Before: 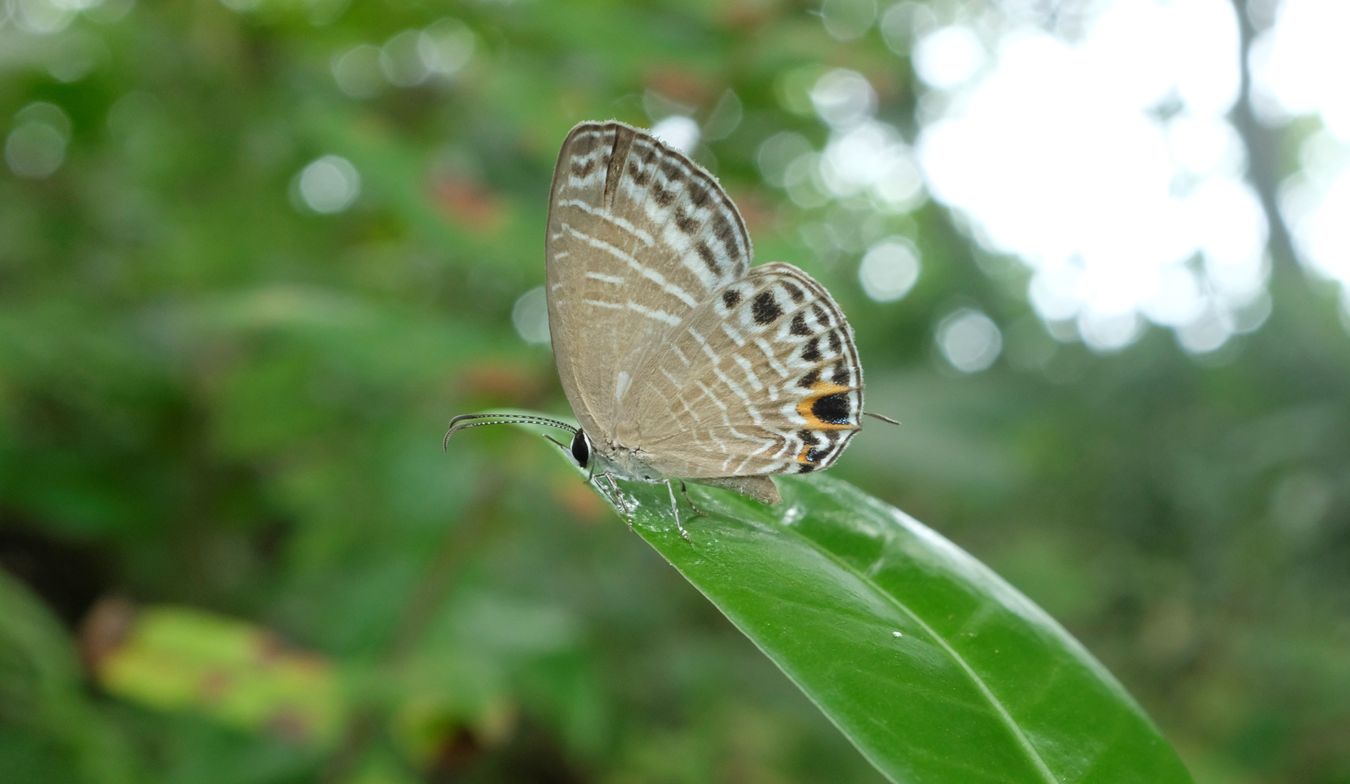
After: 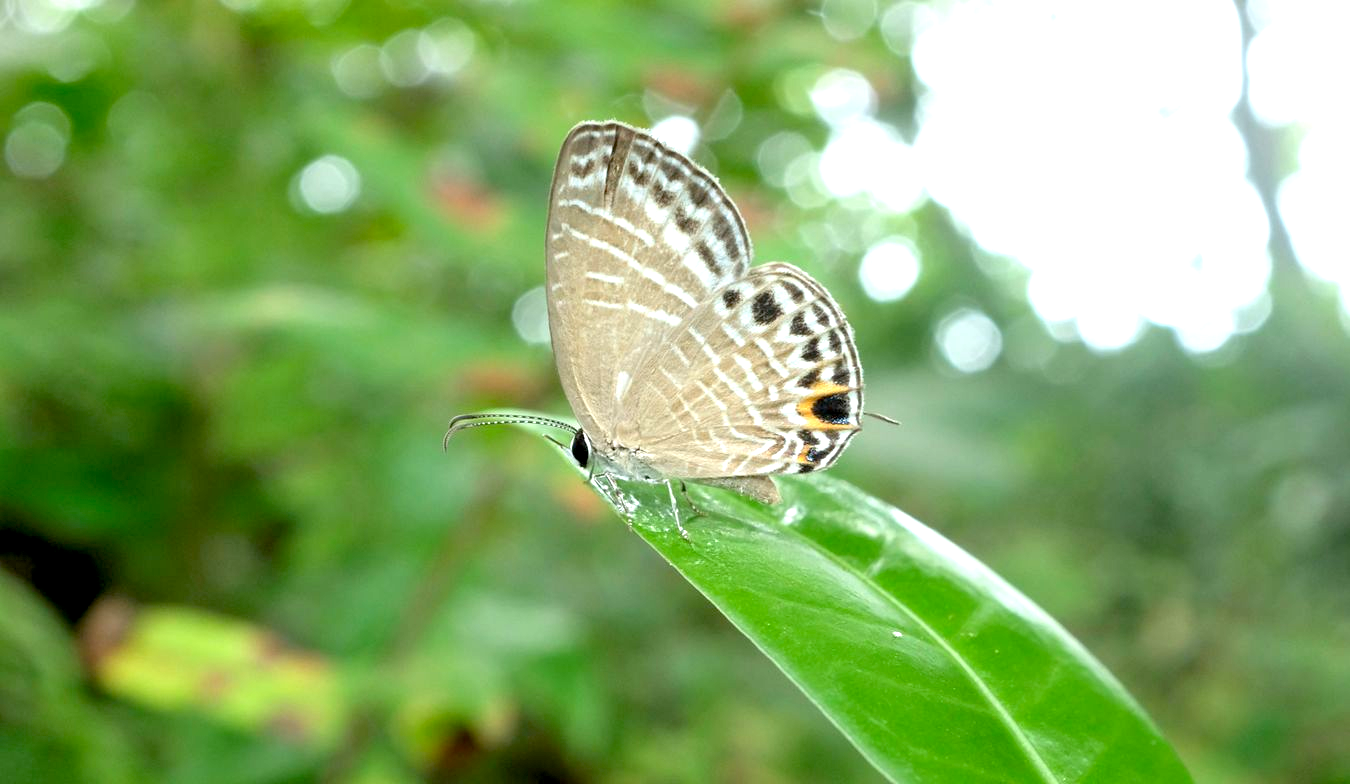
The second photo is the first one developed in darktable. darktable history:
exposure: black level correction 0.008, exposure 0.973 EV, compensate exposure bias true, compensate highlight preservation false
